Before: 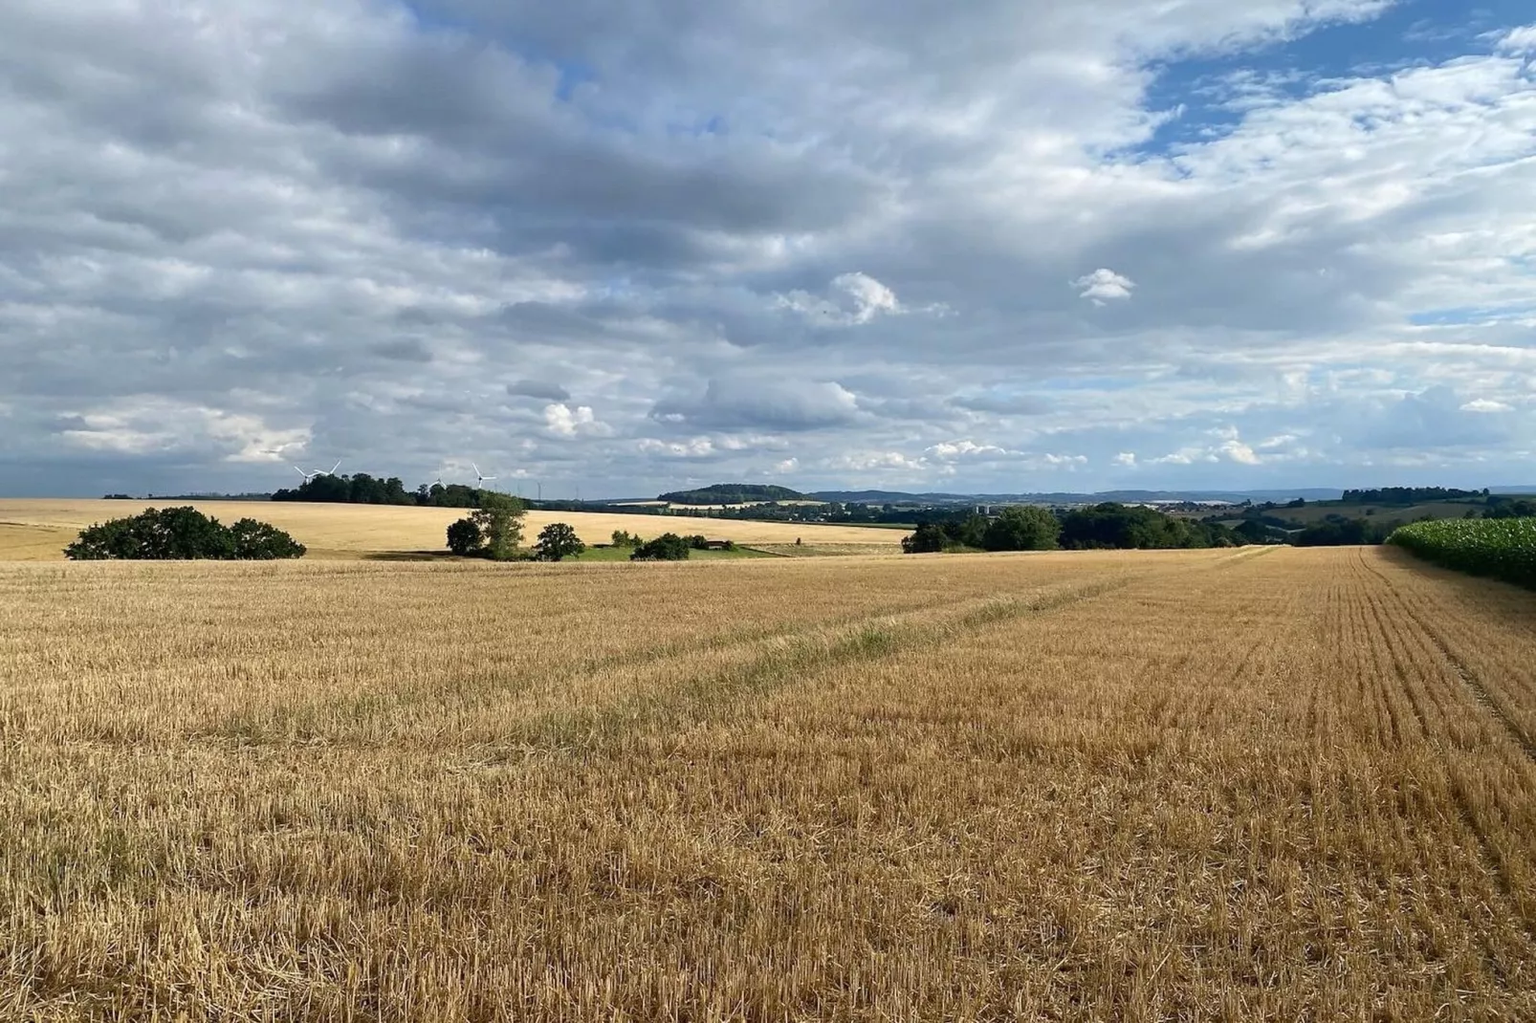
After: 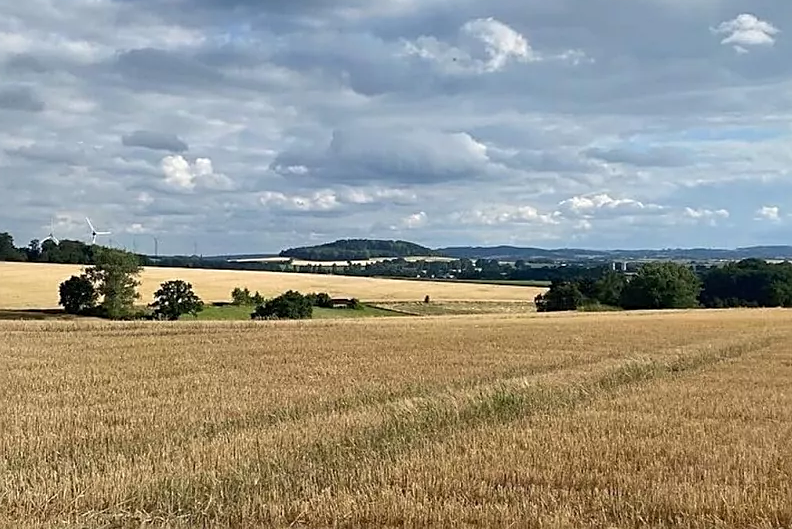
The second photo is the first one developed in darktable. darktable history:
crop: left 25.425%, top 24.991%, right 25.212%, bottom 25.533%
color zones: mix -64.06%
sharpen: on, module defaults
